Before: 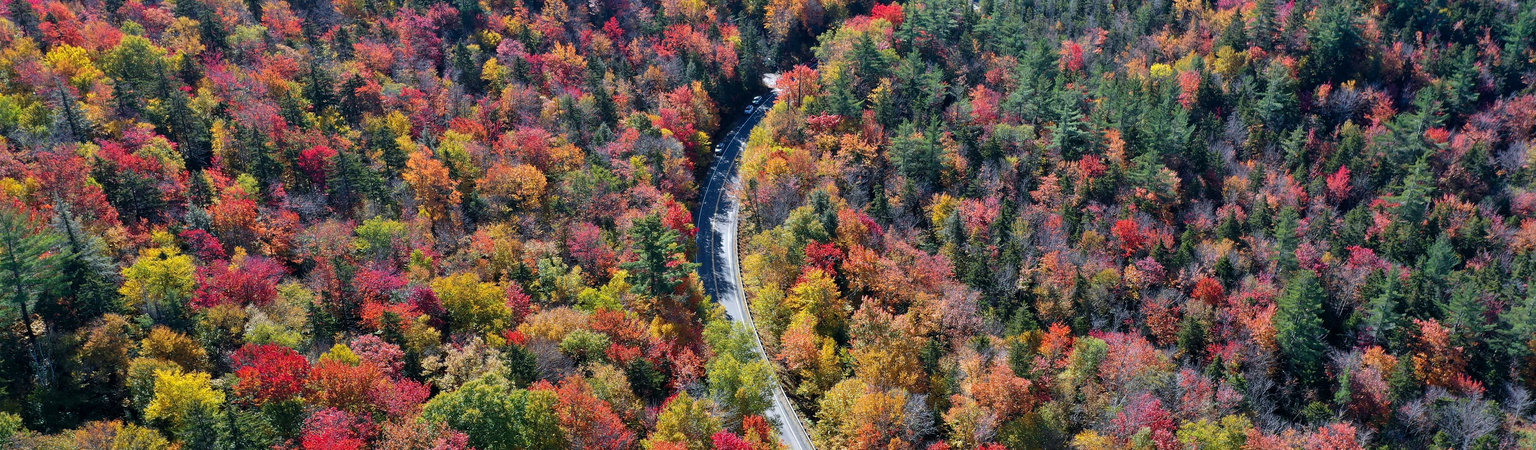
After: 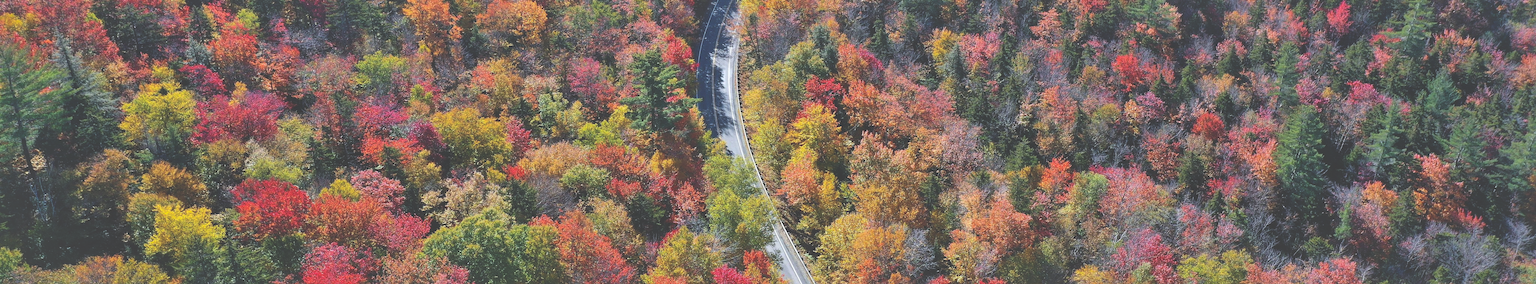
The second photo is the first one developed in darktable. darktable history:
tone equalizer: mask exposure compensation -0.512 EV
shadows and highlights: on, module defaults
exposure: black level correction -0.04, exposure 0.064 EV, compensate highlight preservation false
crop and rotate: top 36.73%
